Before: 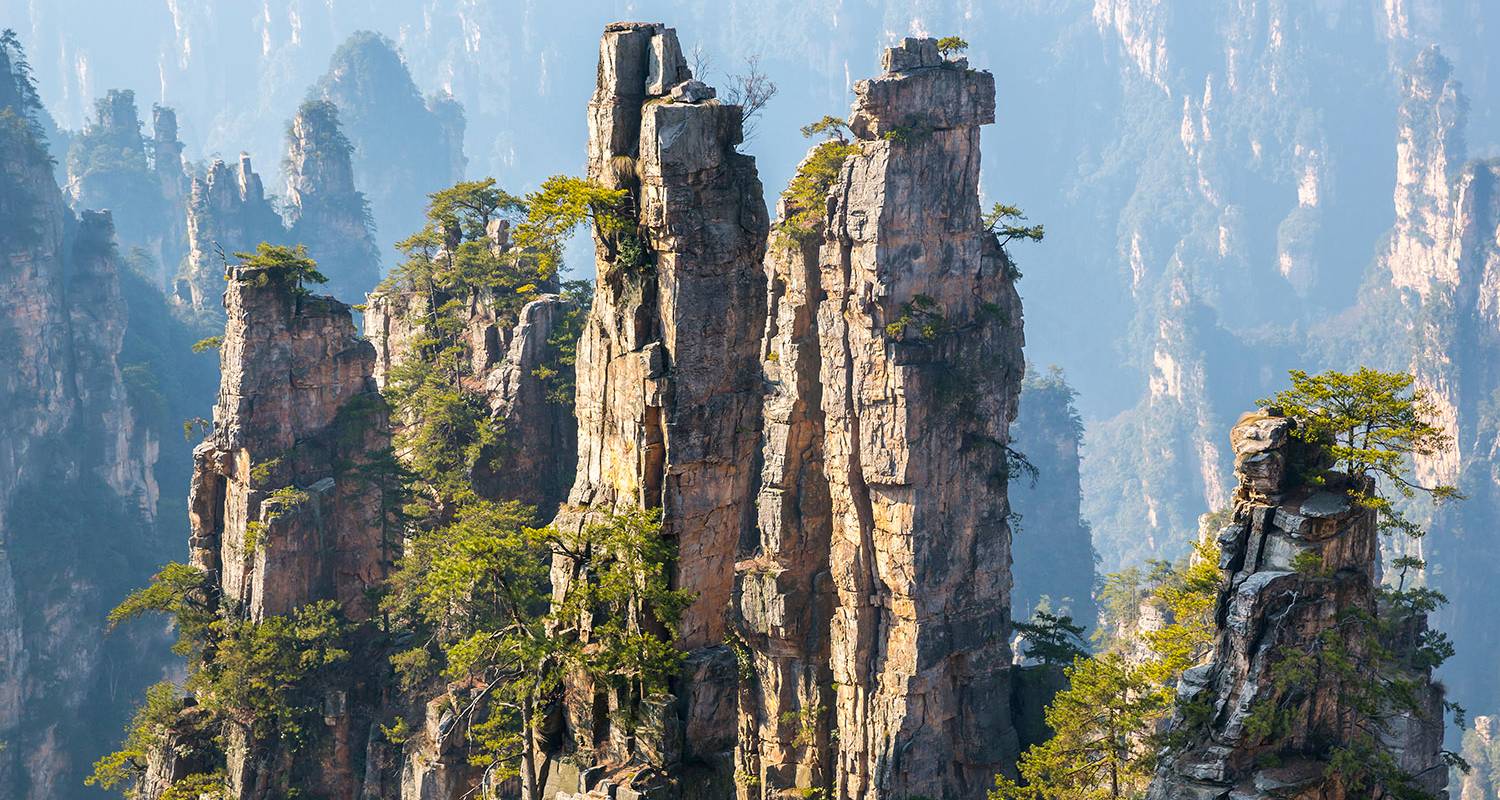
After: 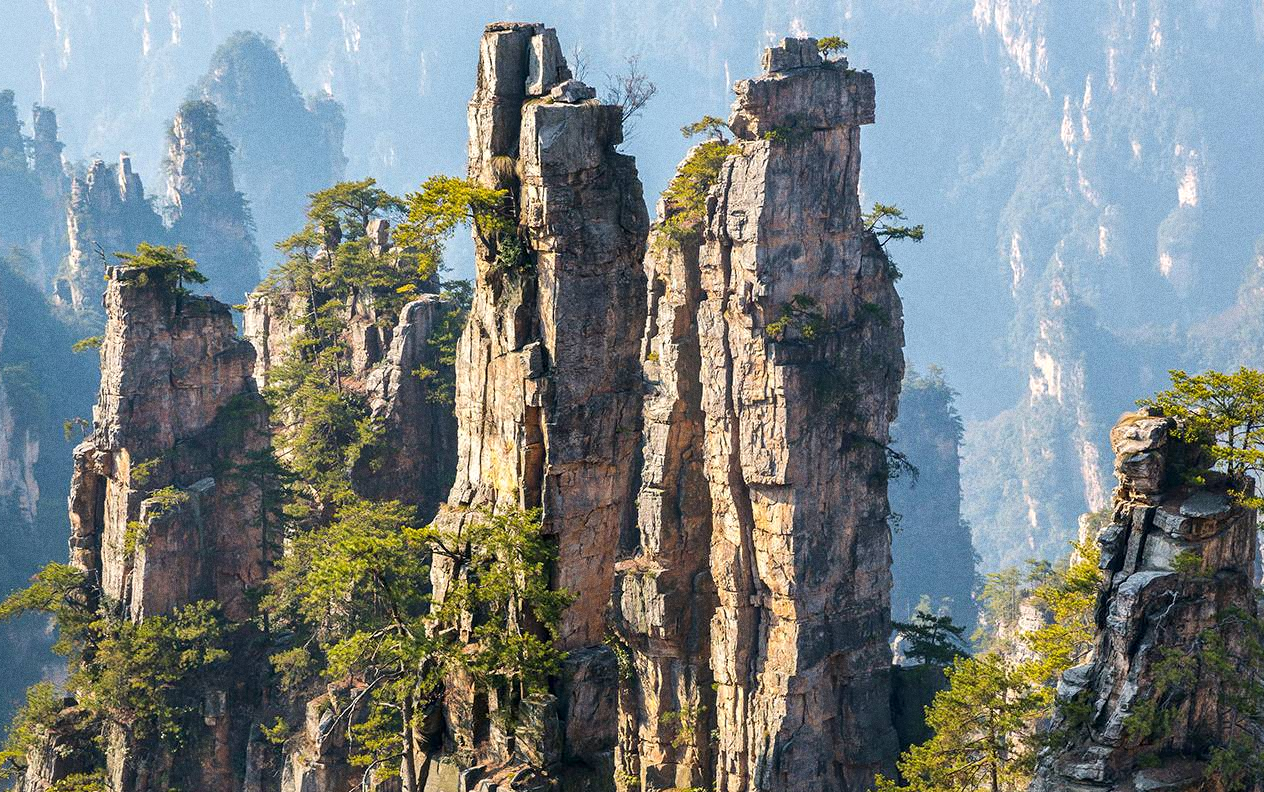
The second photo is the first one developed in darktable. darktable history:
grain: coarseness 8.68 ISO, strength 31.94%
crop: left 8.026%, right 7.374%
local contrast: mode bilateral grid, contrast 20, coarseness 50, detail 120%, midtone range 0.2
